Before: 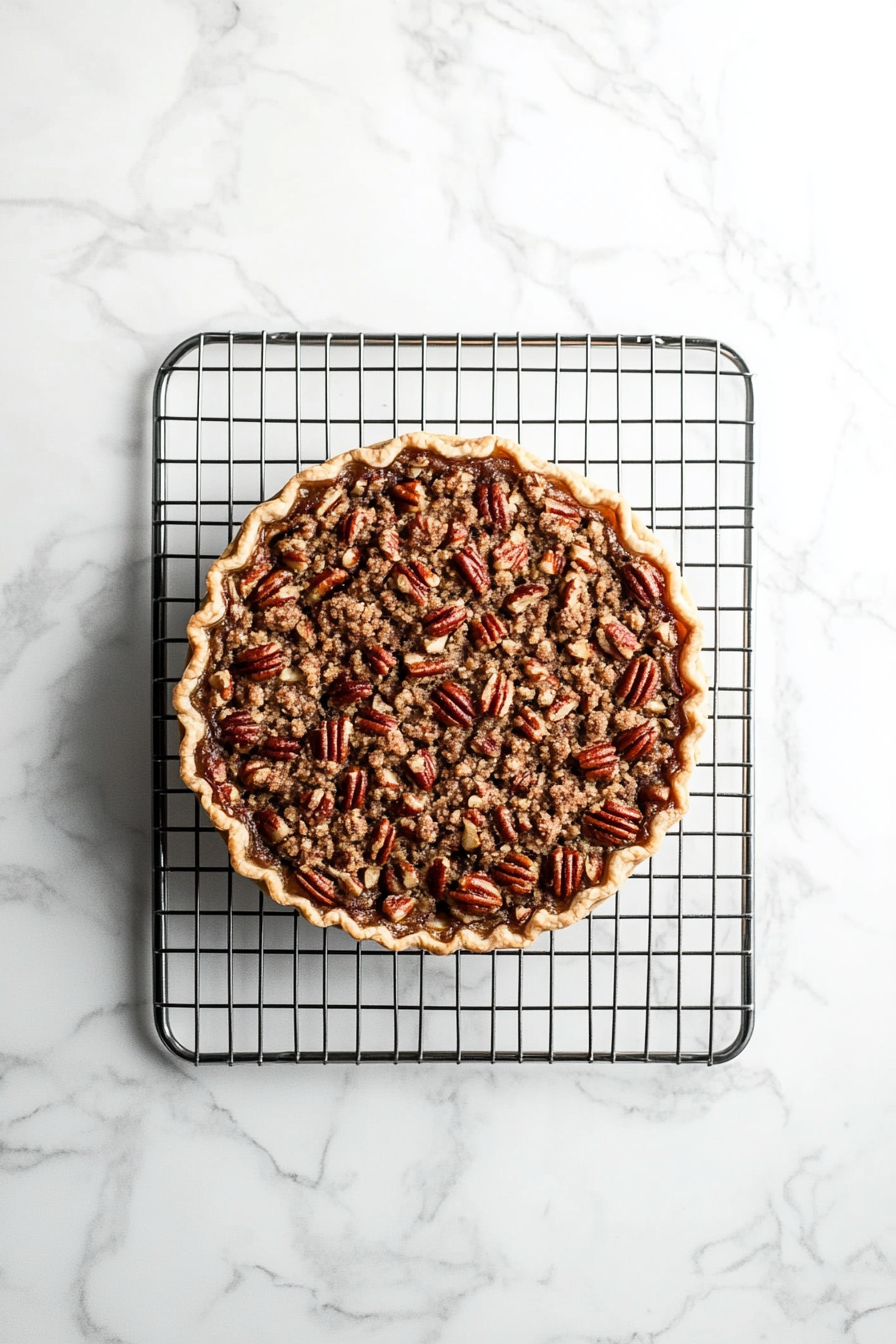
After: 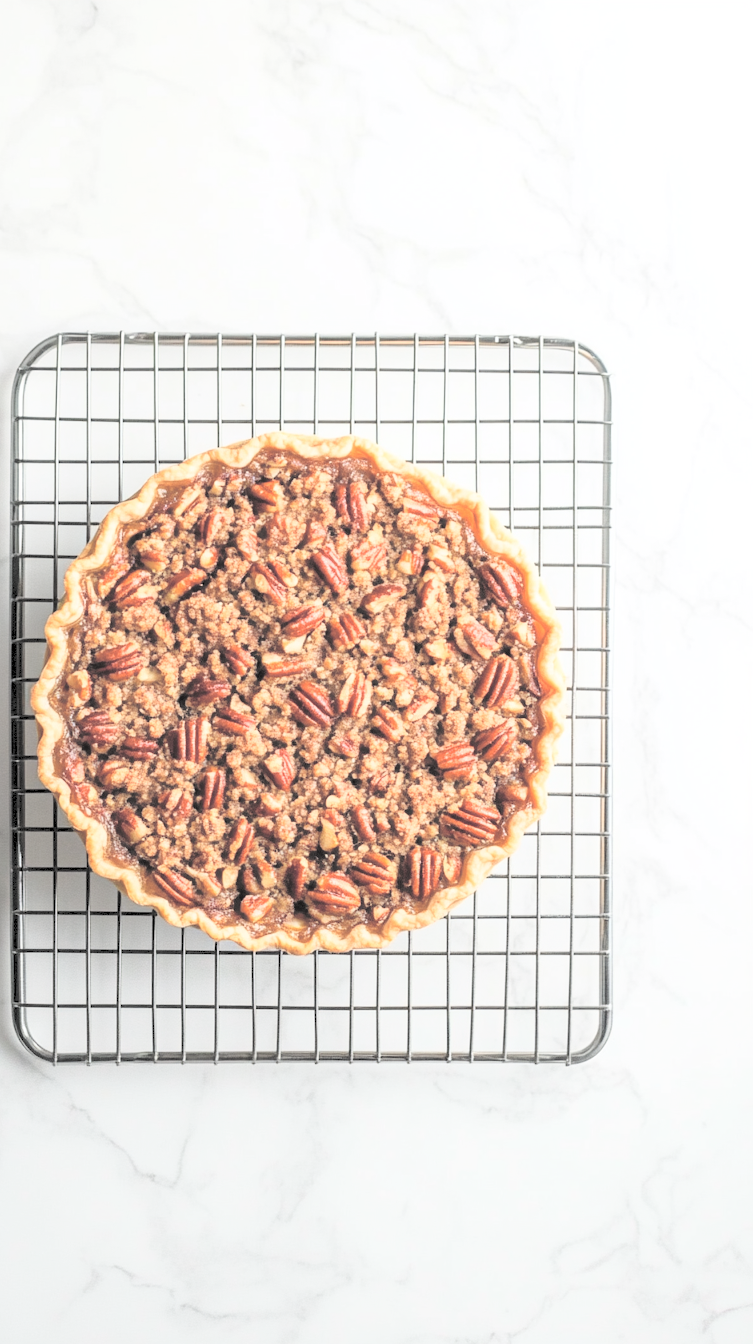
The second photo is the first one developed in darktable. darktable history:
crop: left 15.868%
contrast brightness saturation: brightness 0.993
